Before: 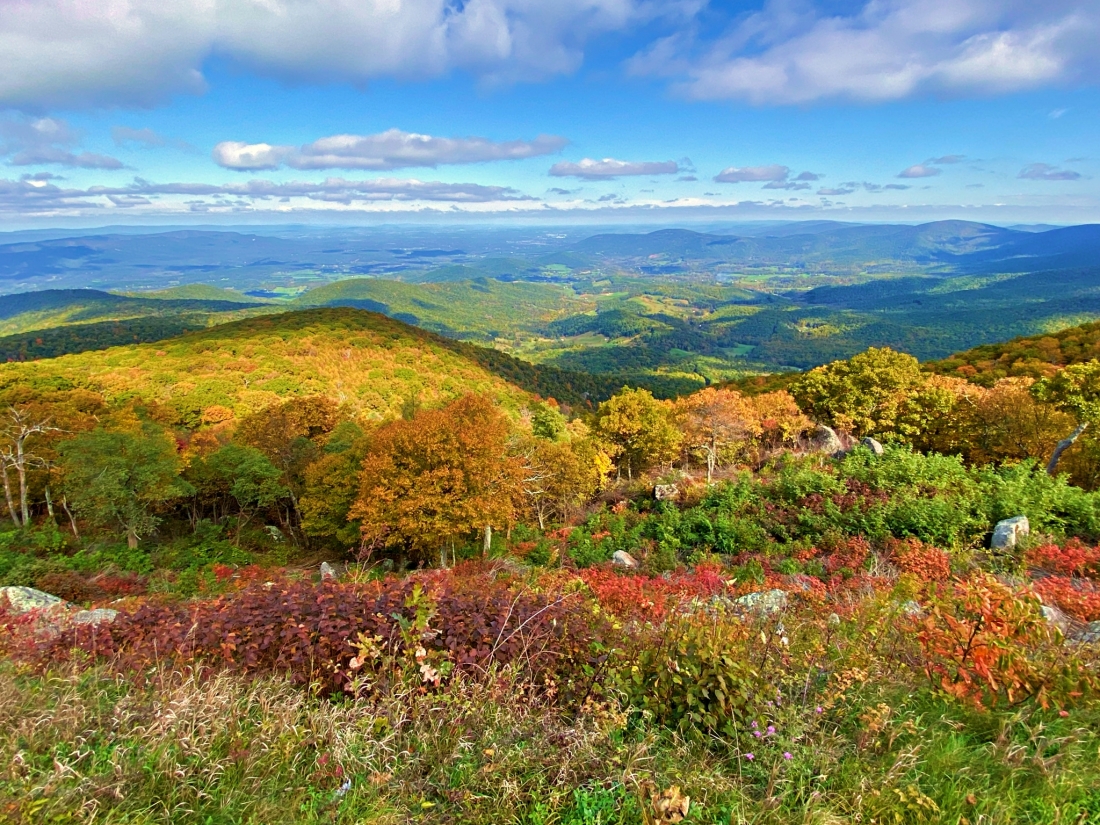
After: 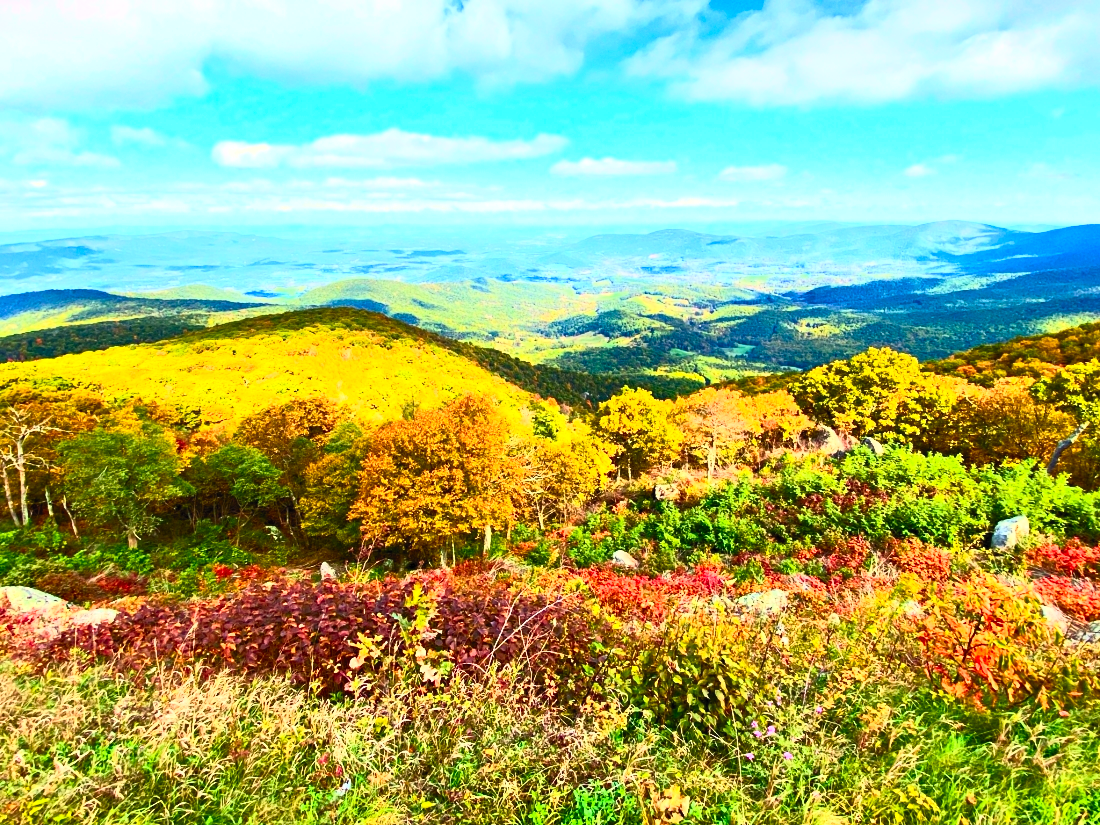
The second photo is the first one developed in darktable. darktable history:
contrast brightness saturation: contrast 0.839, brightness 0.593, saturation 0.572
